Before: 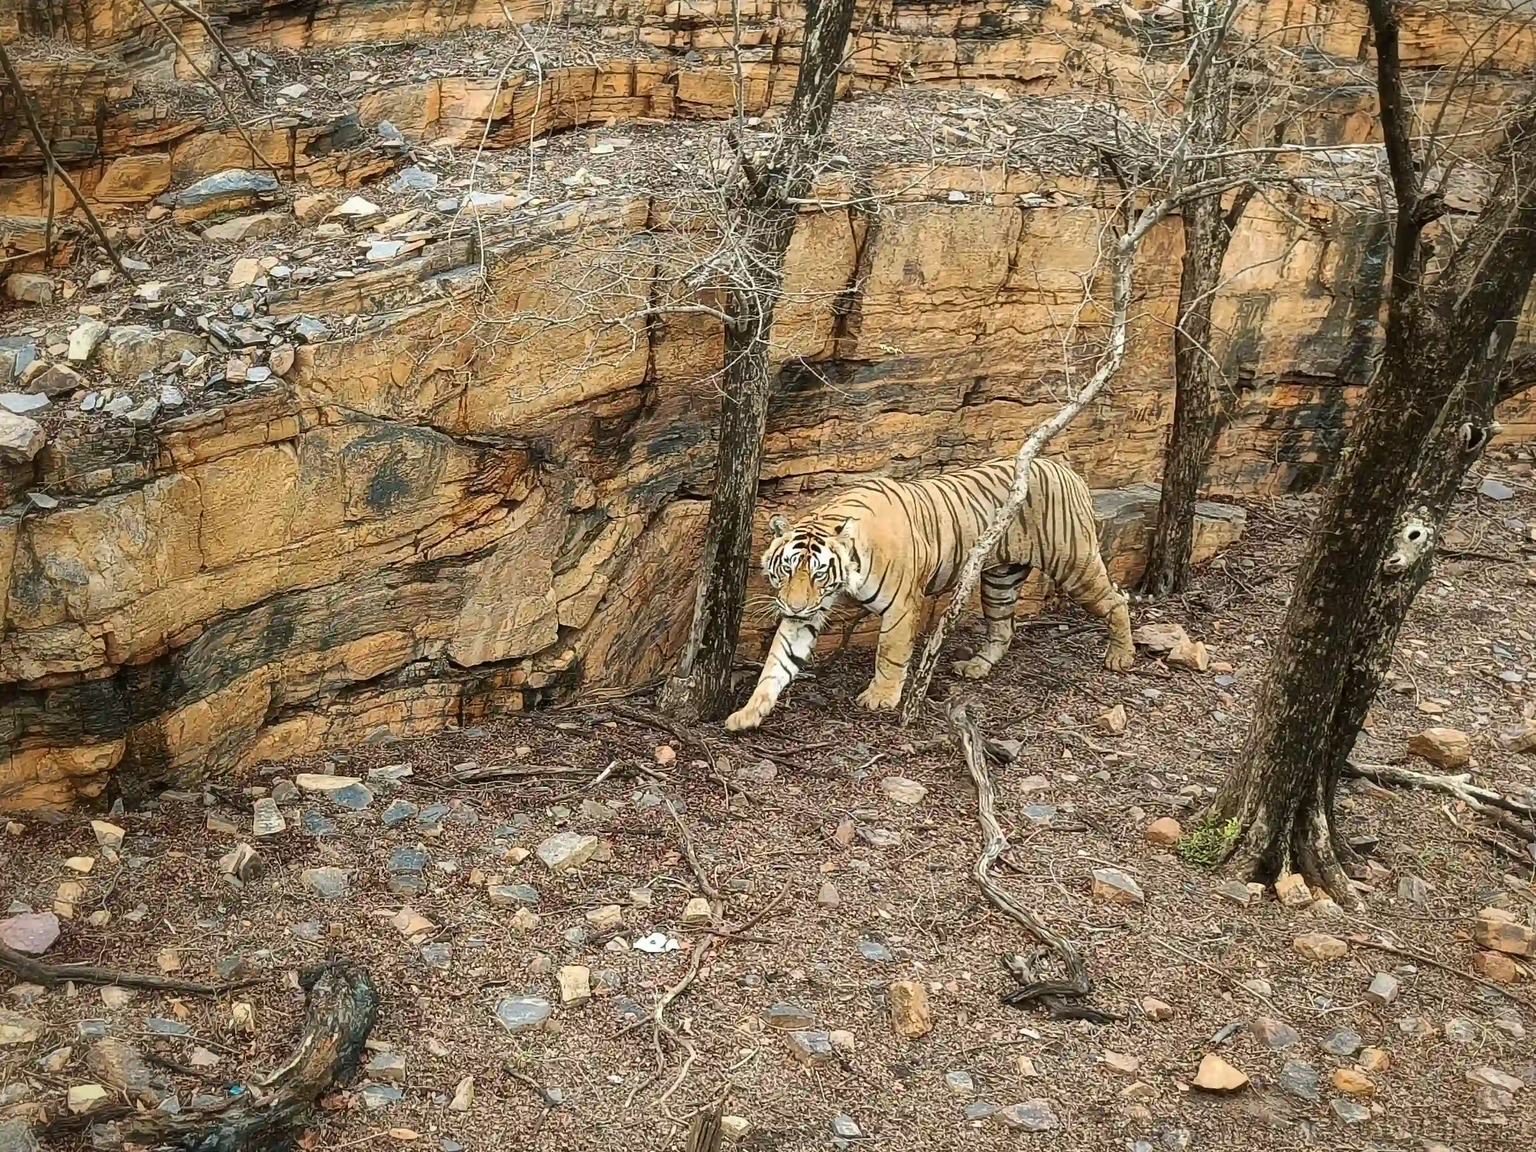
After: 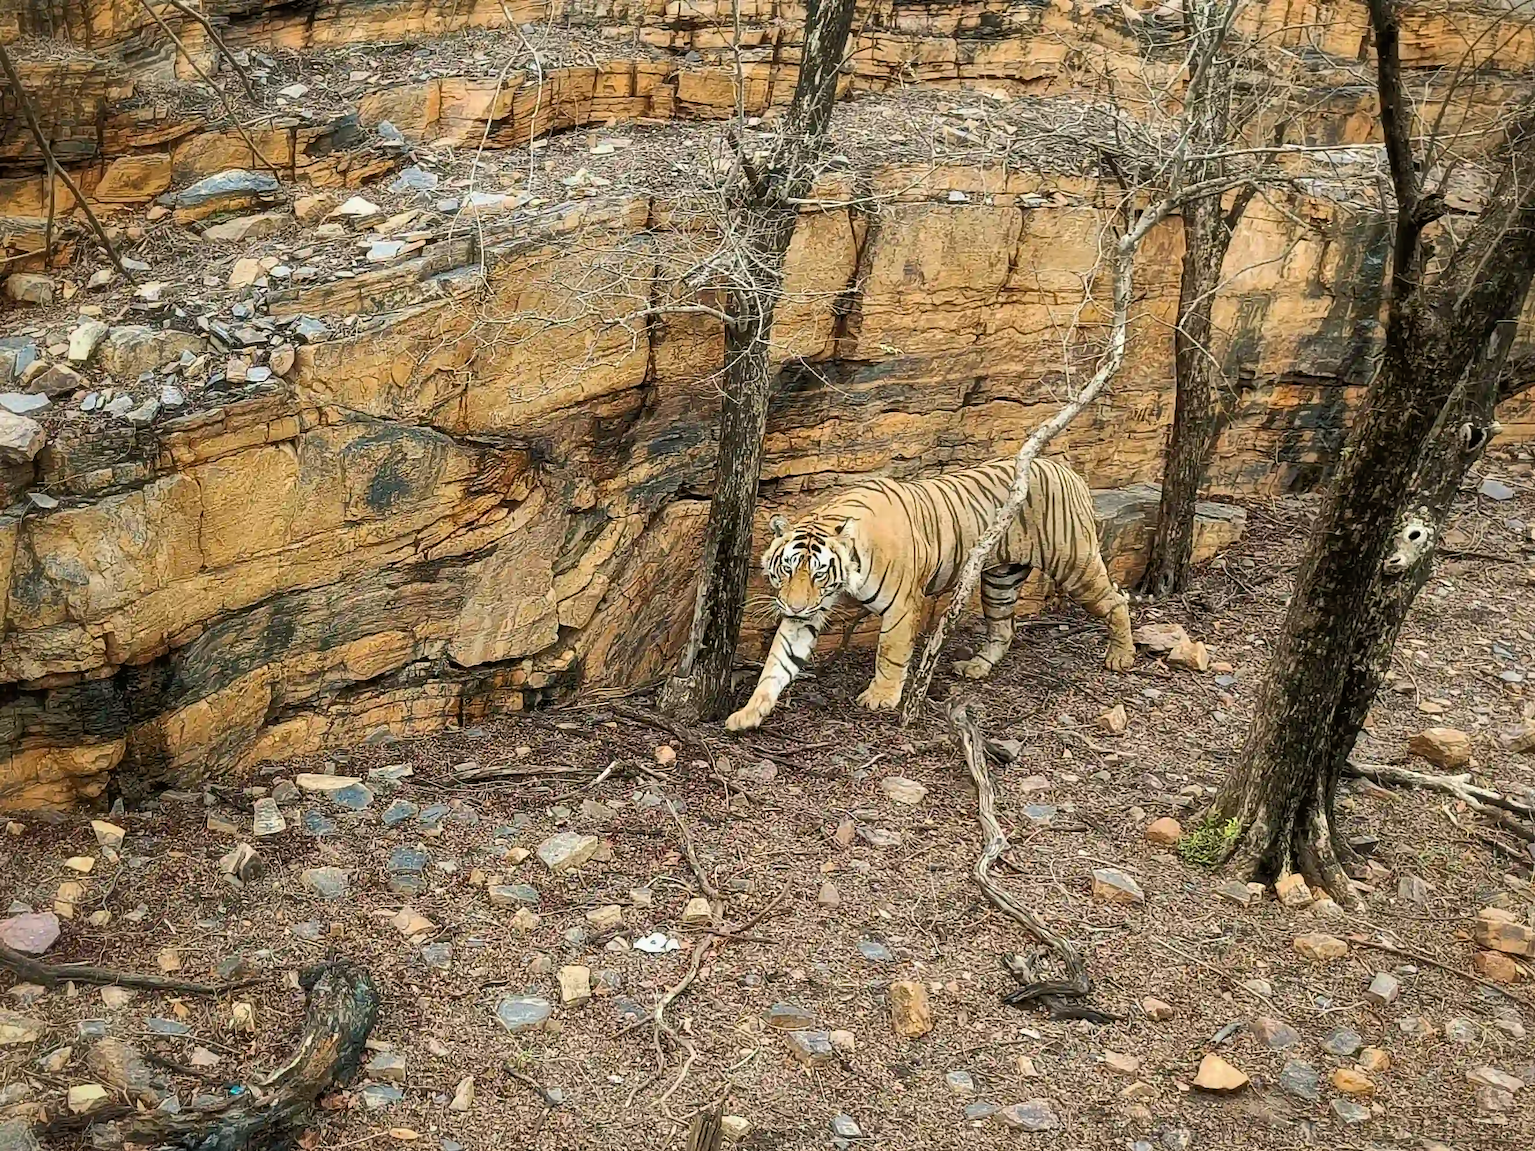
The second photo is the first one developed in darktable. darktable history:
tone equalizer: -8 EV -1.81 EV, -7 EV -1.18 EV, -6 EV -1.66 EV, mask exposure compensation -0.51 EV
color balance rgb: shadows lift › chroma 2.015%, shadows lift › hue 250.47°, perceptual saturation grading › global saturation 0.207%, global vibrance 20%
